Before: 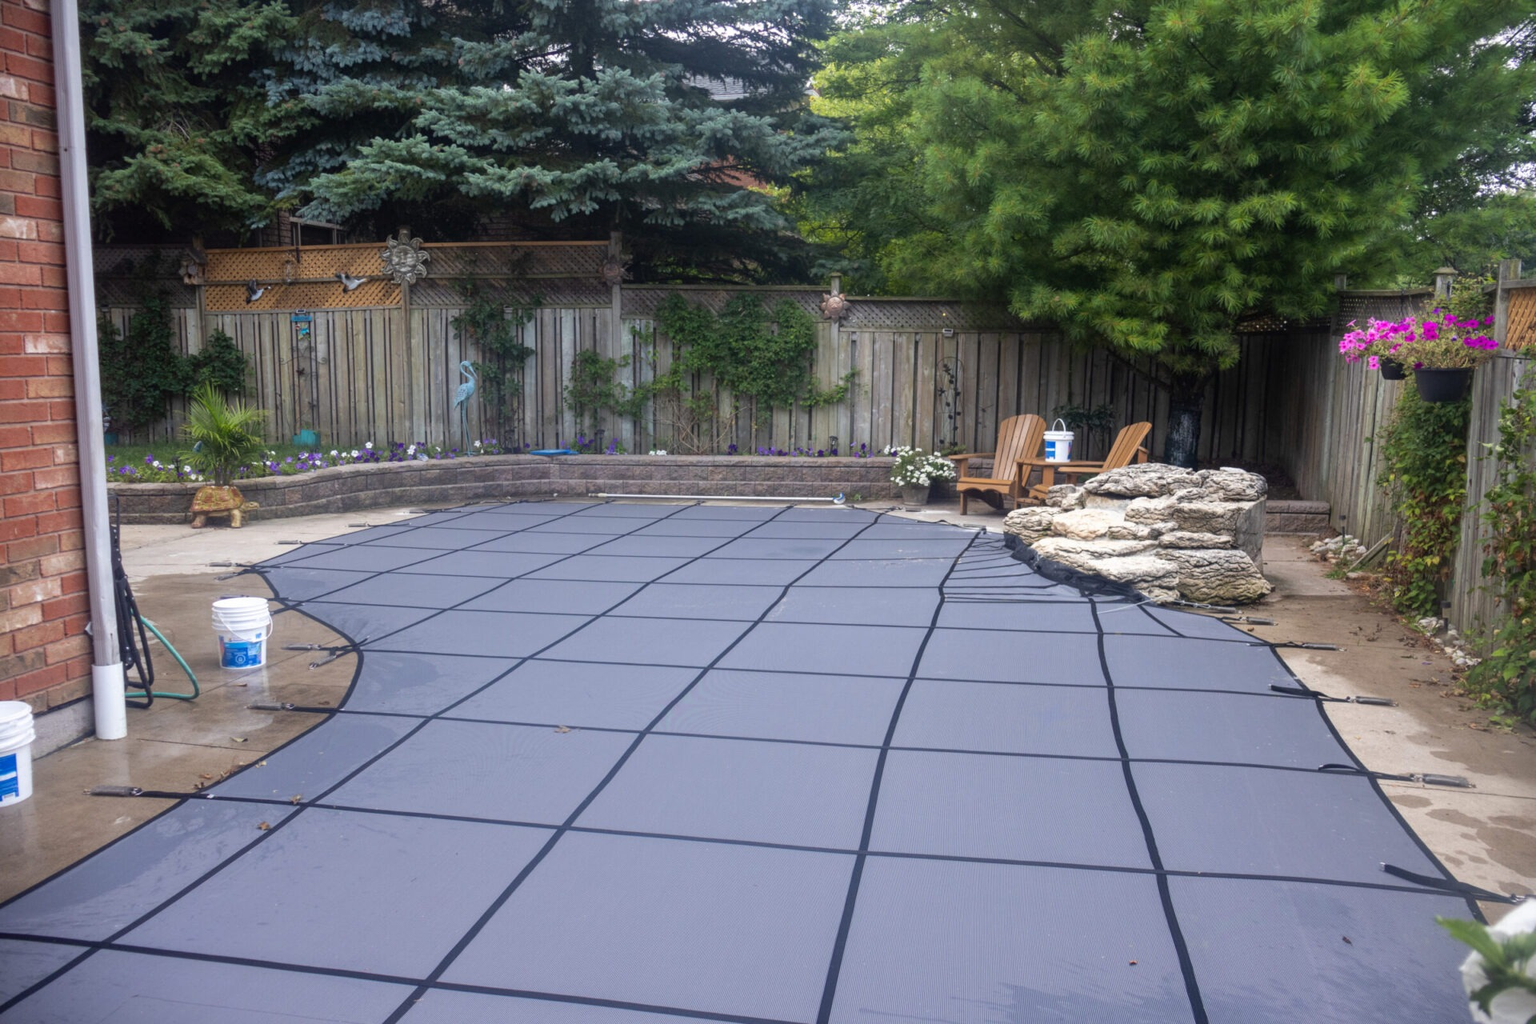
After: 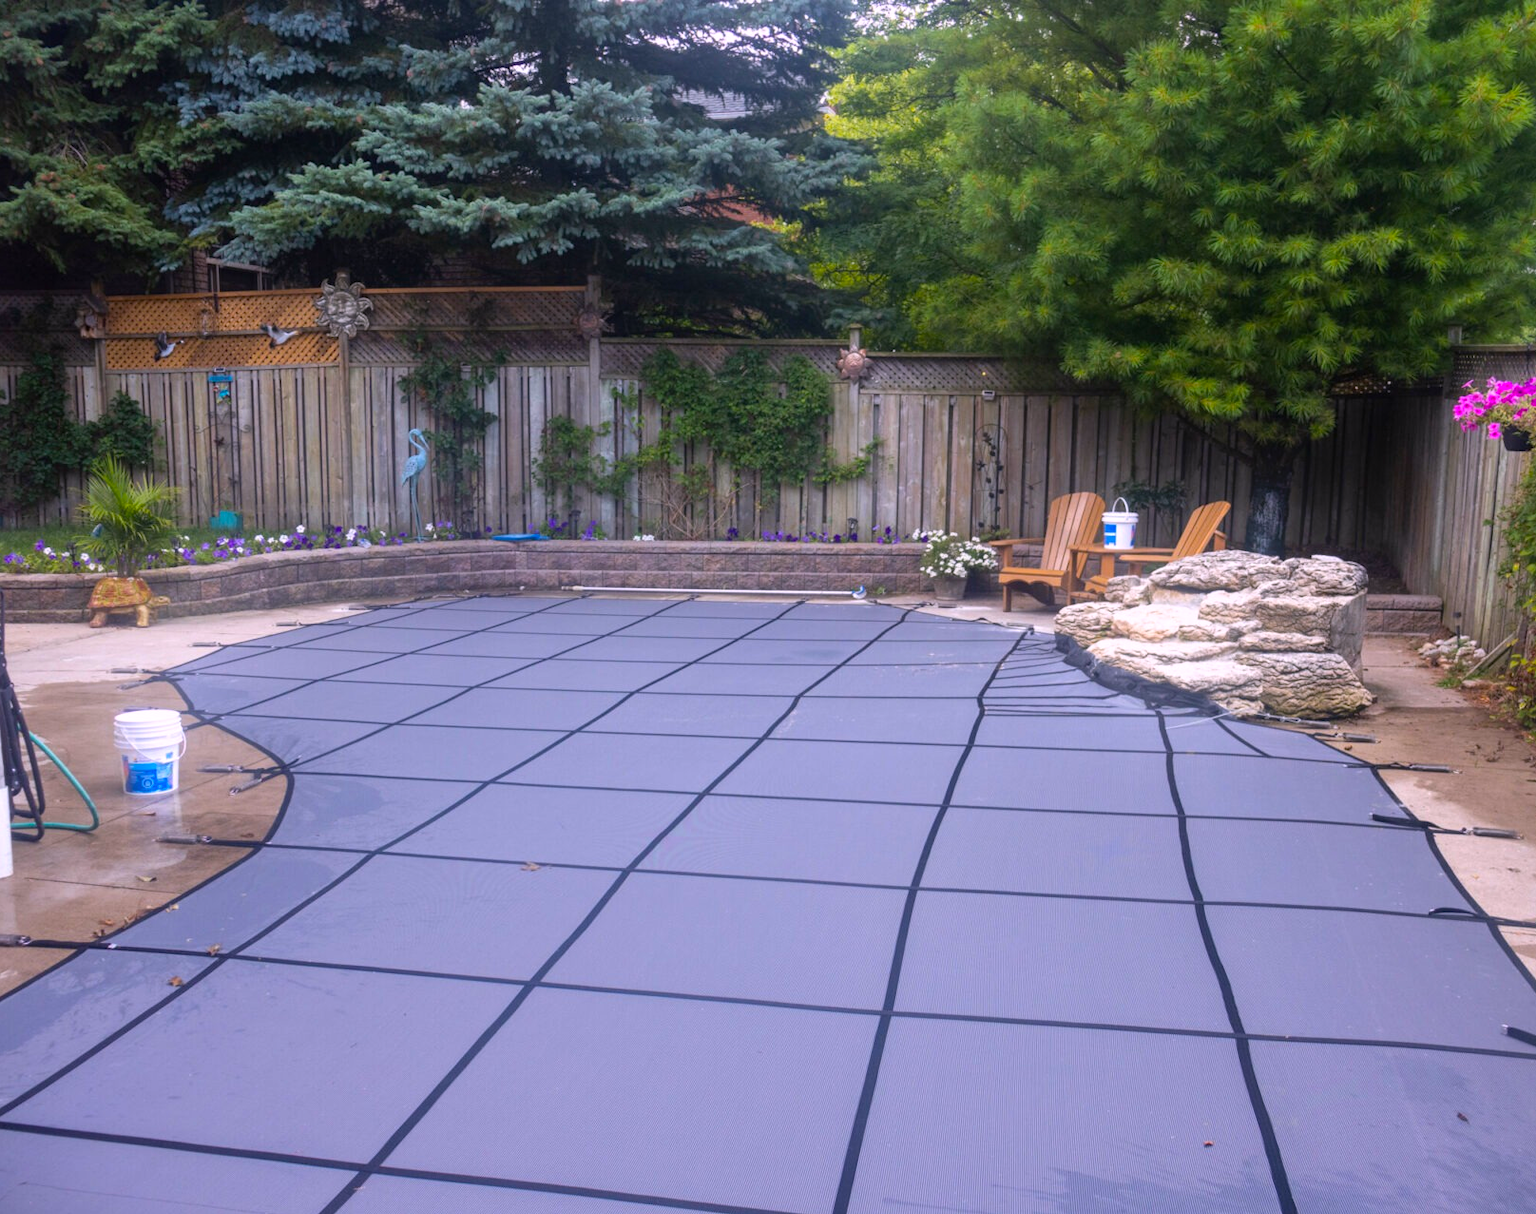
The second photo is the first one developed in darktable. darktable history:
crop: left 7.598%, right 7.873%
color balance rgb: perceptual saturation grading › global saturation 20%, global vibrance 20%
white balance: red 1.05, blue 1.072
bloom: size 16%, threshold 98%, strength 20%
